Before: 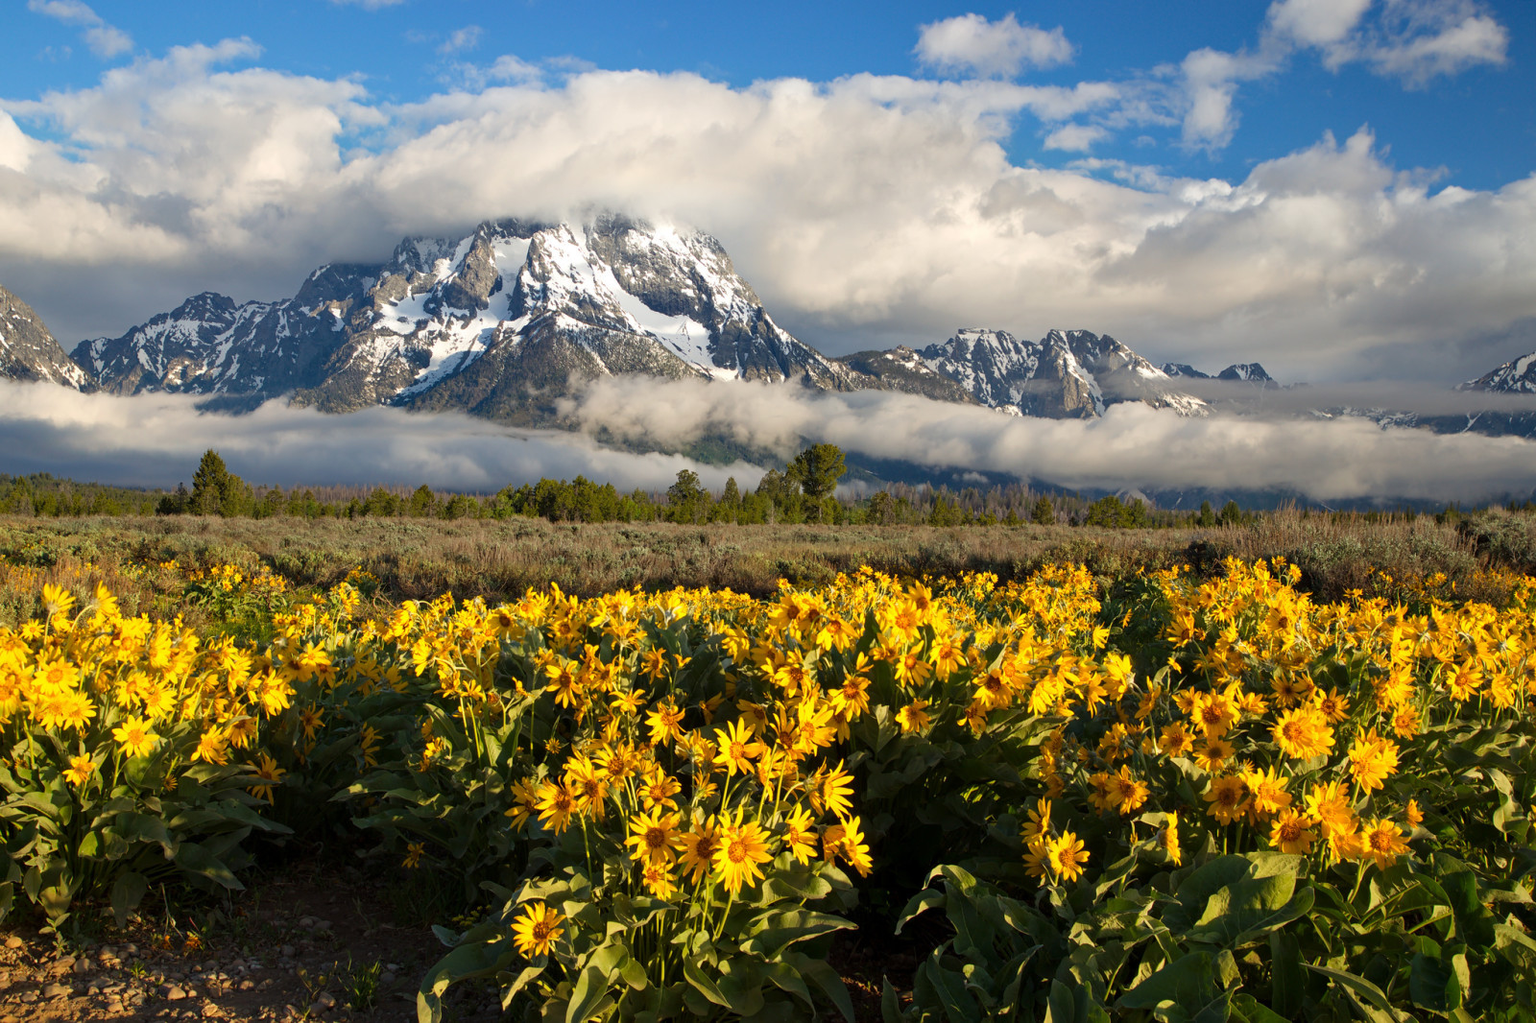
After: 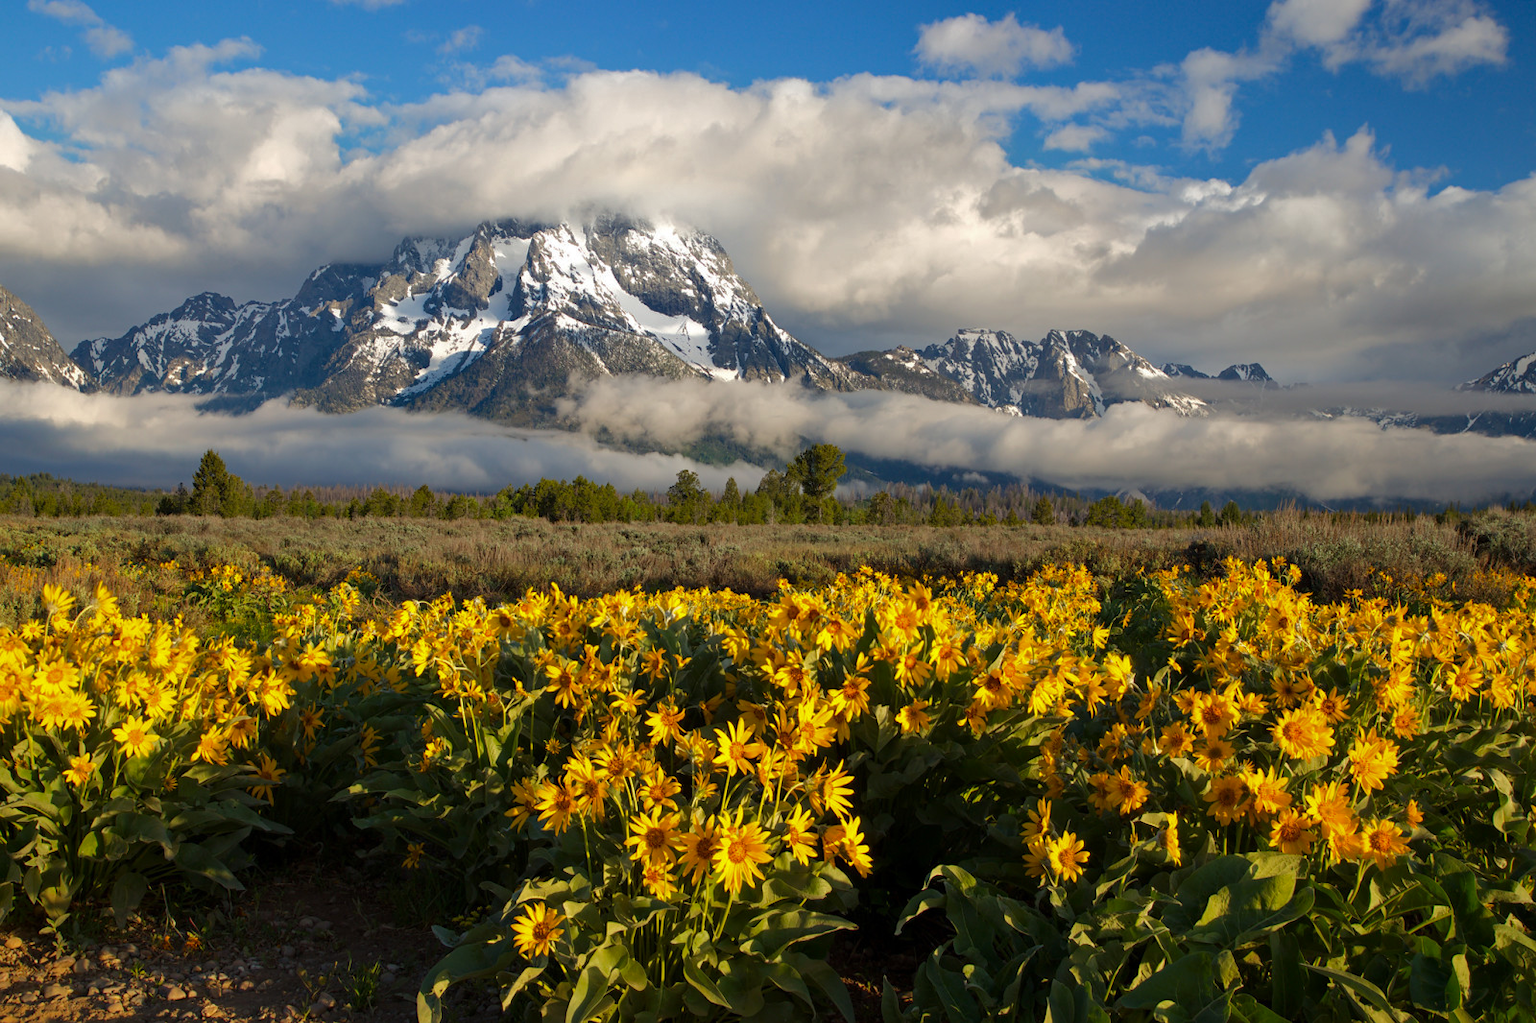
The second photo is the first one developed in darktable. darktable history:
tone curve: curves: ch0 [(0, 0) (0.568, 0.517) (0.8, 0.717) (1, 1)], color space Lab, independent channels, preserve colors none
